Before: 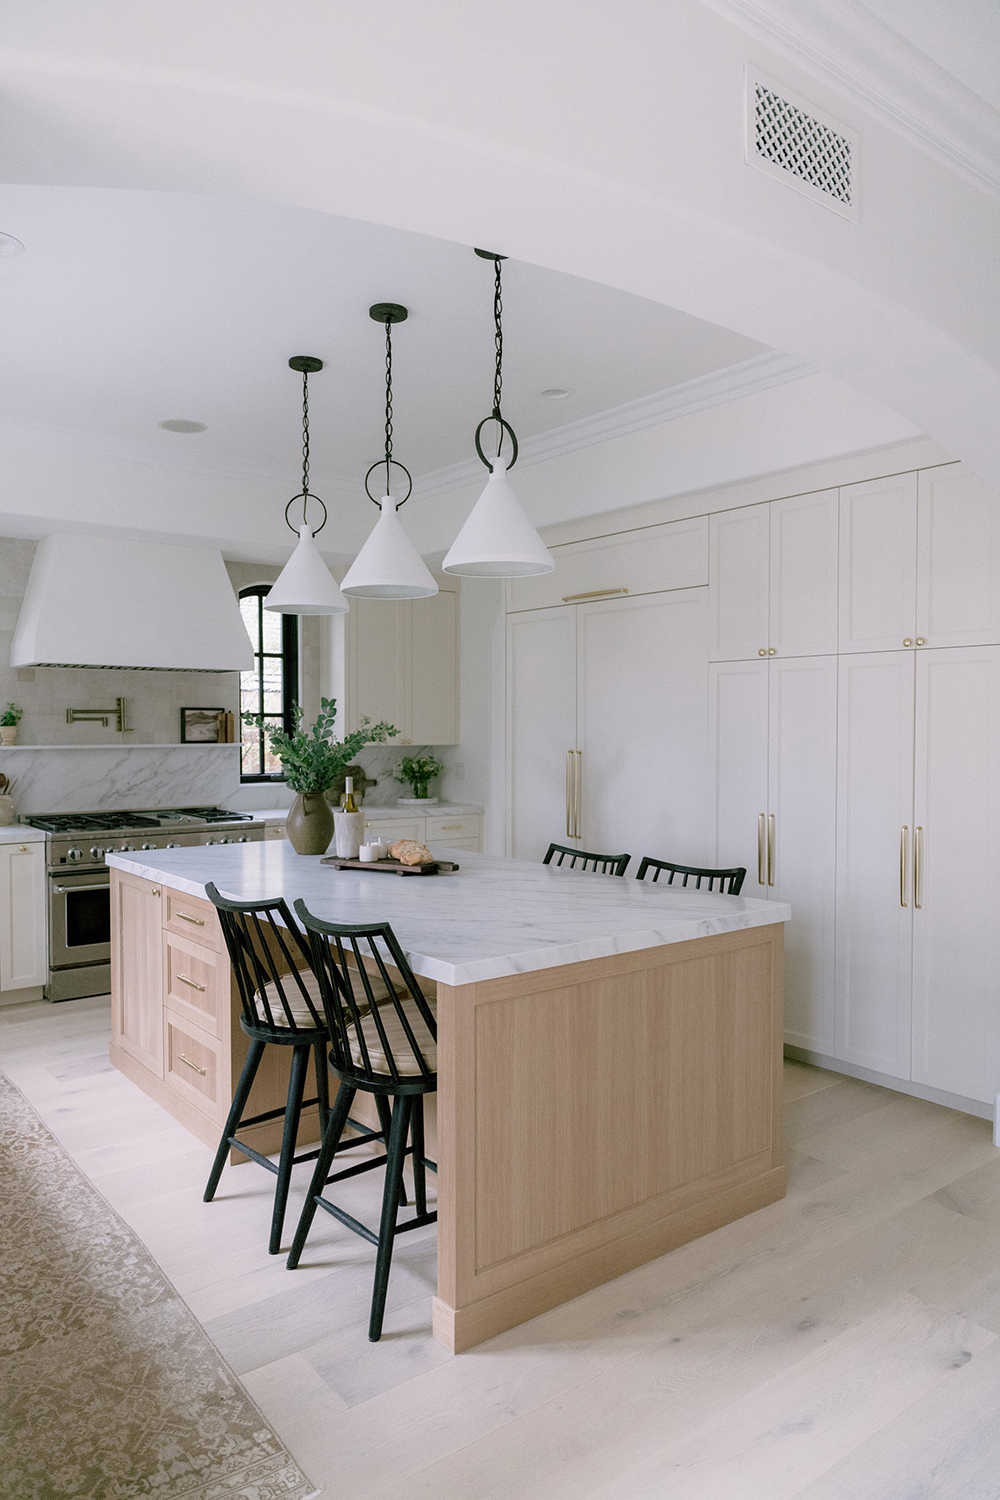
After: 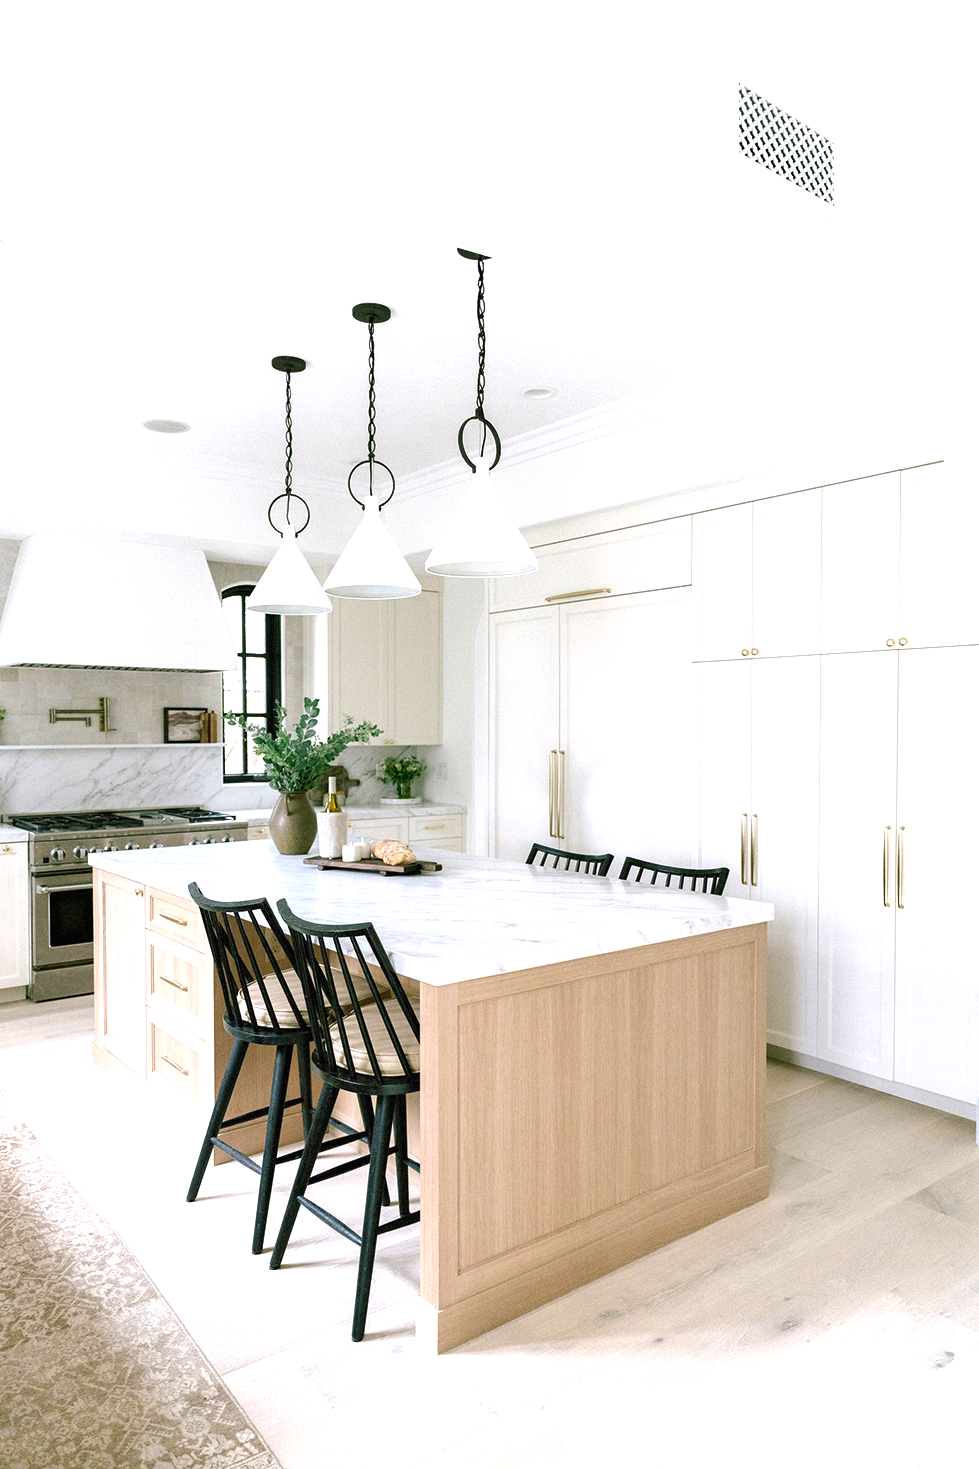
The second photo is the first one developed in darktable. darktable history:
shadows and highlights: shadows 37.27, highlights -28.18, soften with gaussian
crop: left 1.743%, right 0.268%, bottom 2.011%
tone equalizer: on, module defaults
exposure: black level correction 0, exposure 1.2 EV, compensate exposure bias true, compensate highlight preservation false
